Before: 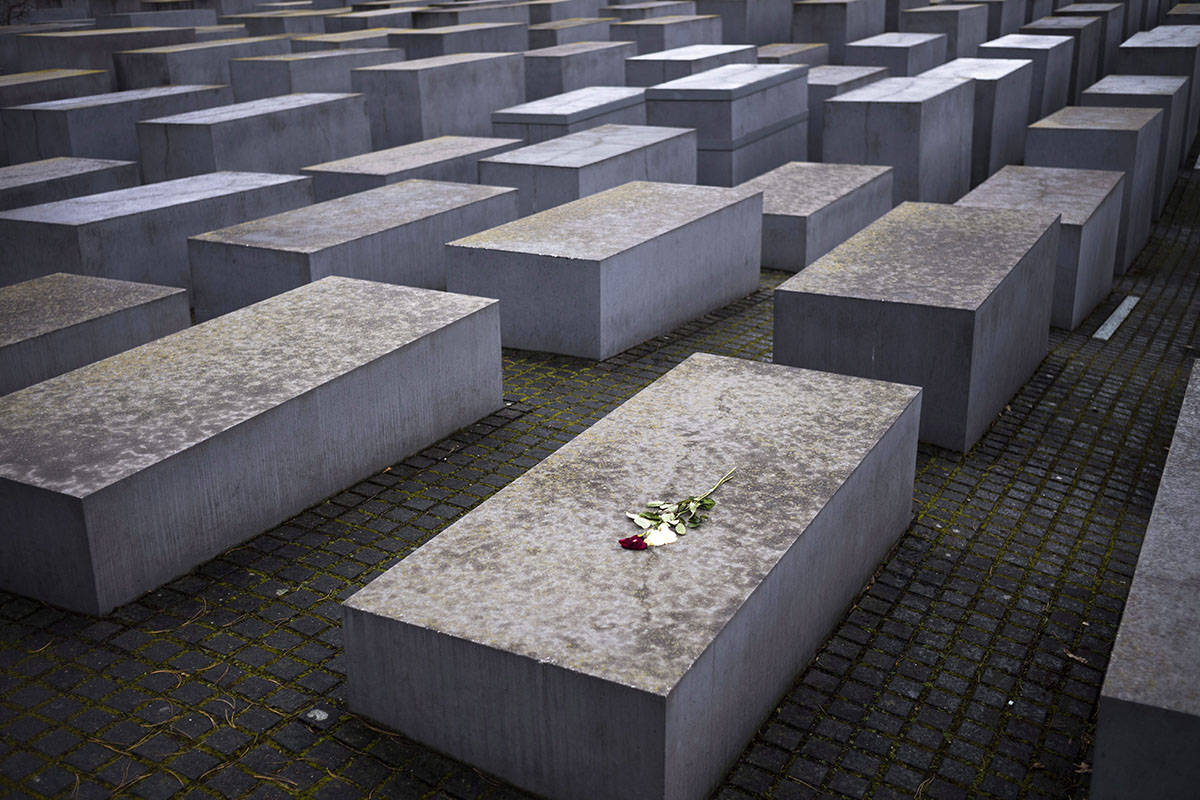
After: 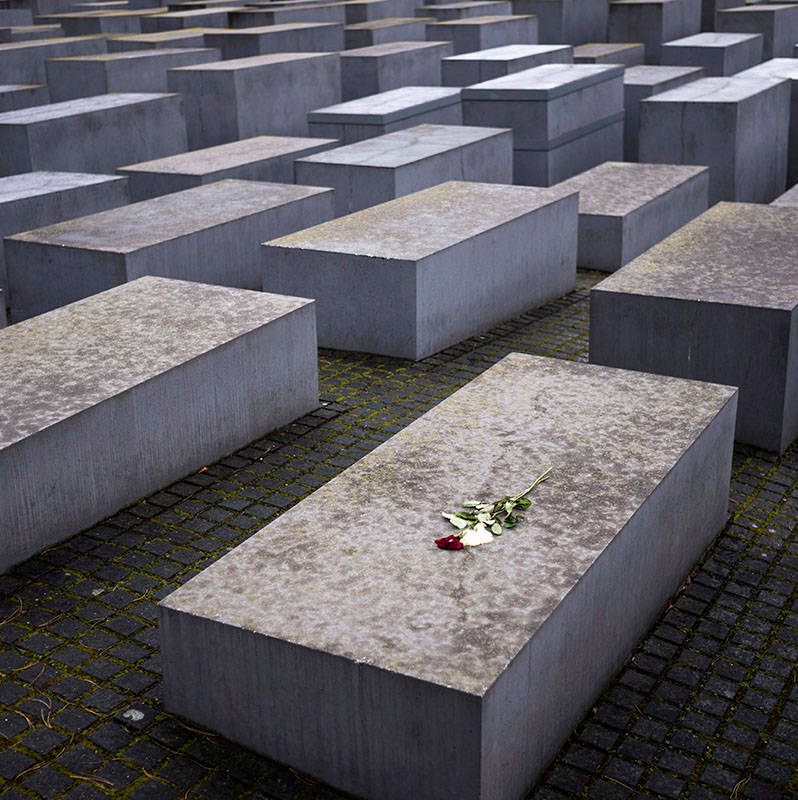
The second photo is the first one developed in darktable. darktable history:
exposure: exposure -0.025 EV, compensate exposure bias true, compensate highlight preservation false
crop: left 15.404%, right 17.934%
